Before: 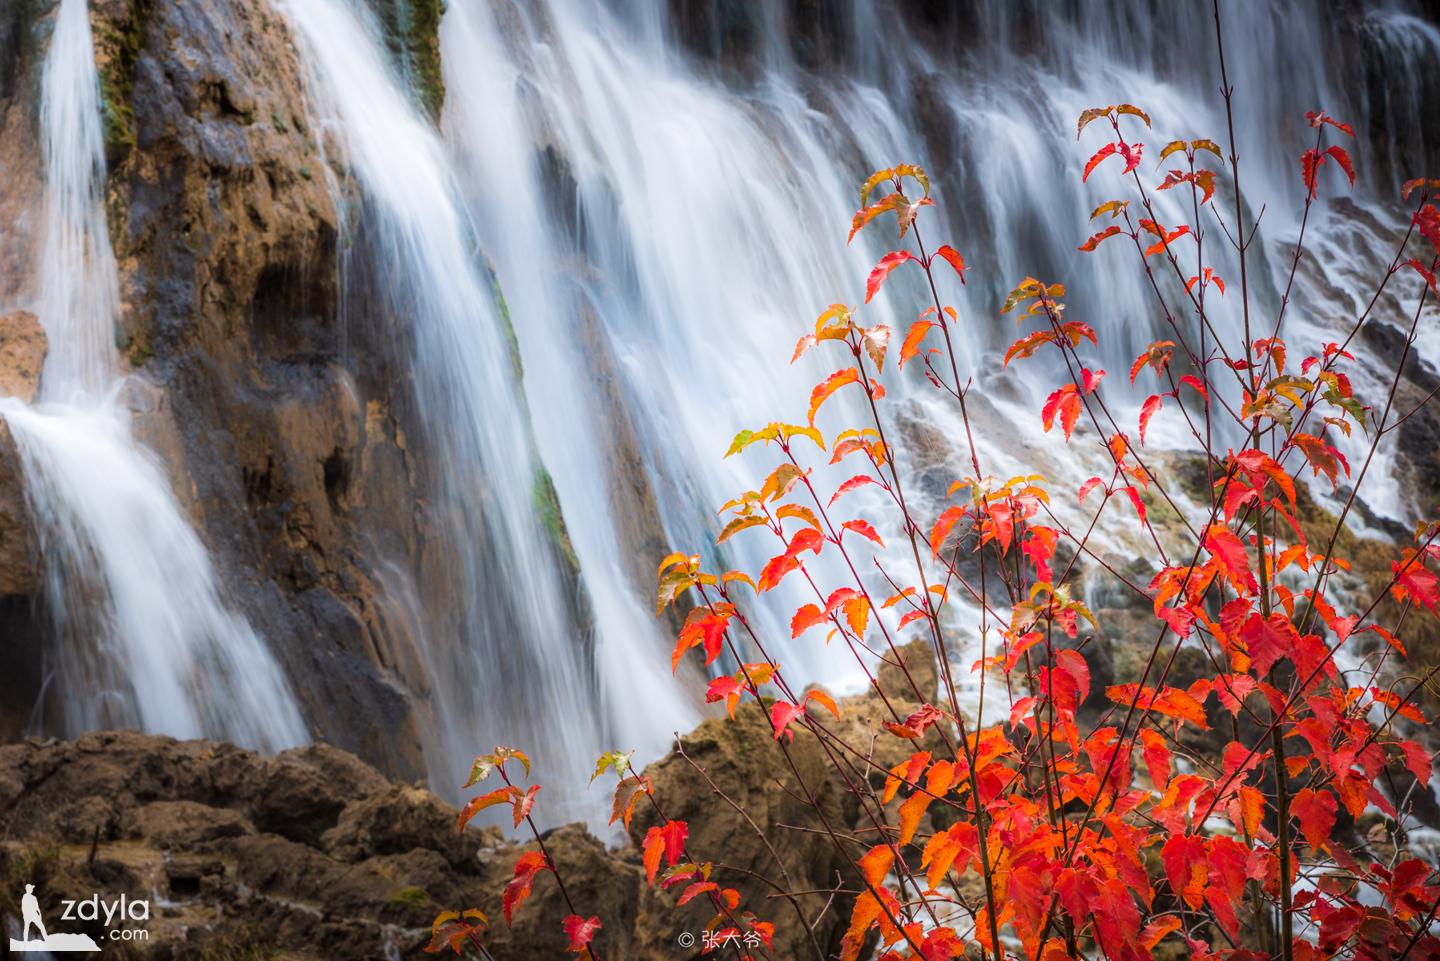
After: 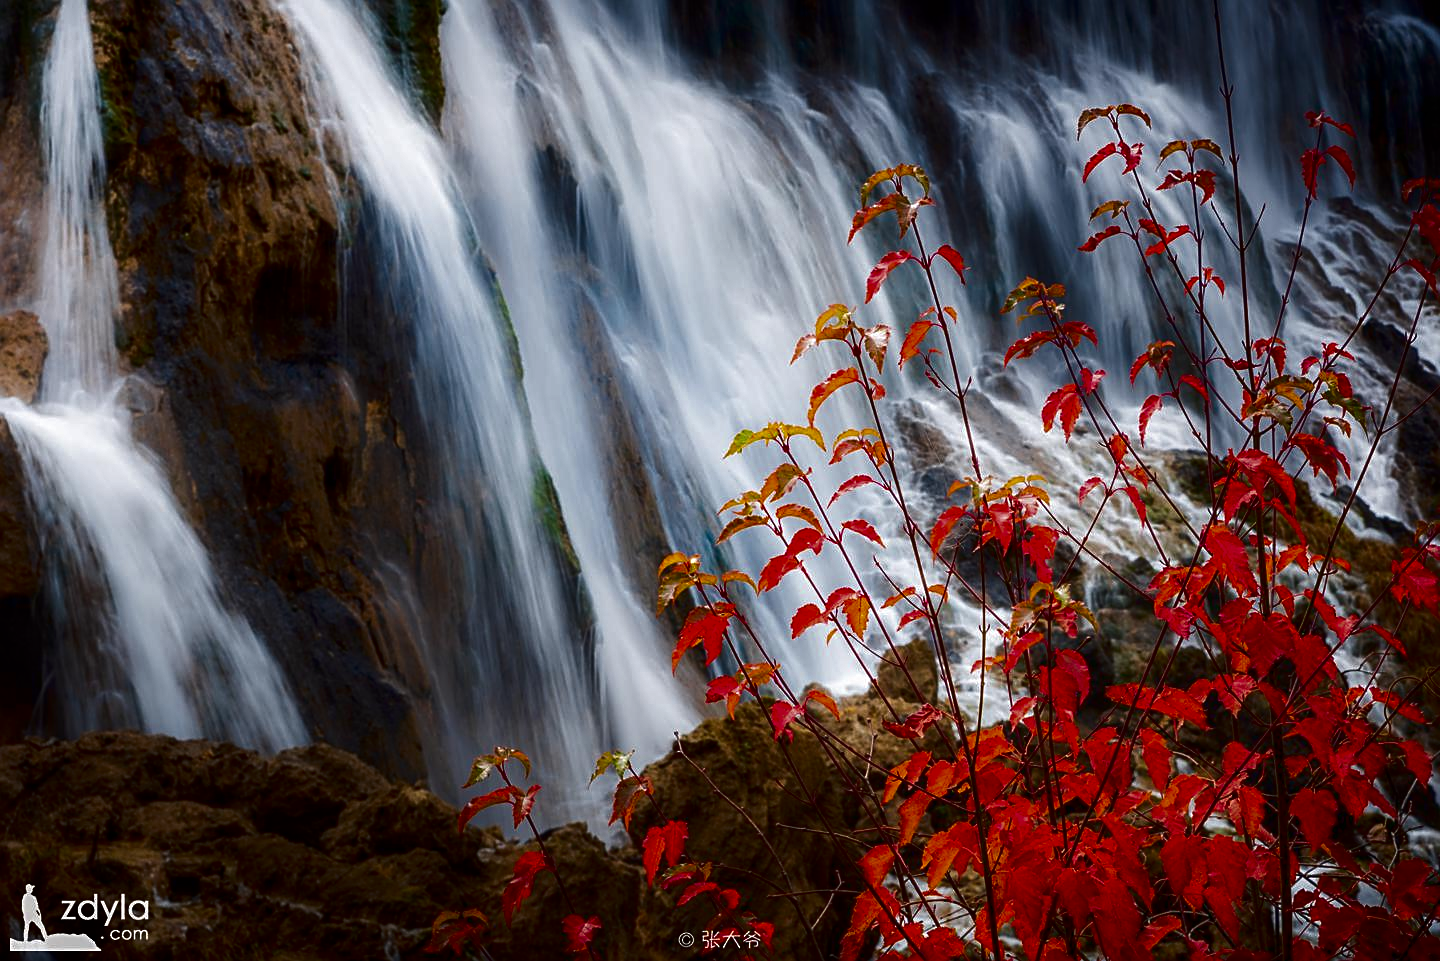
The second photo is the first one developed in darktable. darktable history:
contrast brightness saturation: brightness -0.52
sharpen: on, module defaults
